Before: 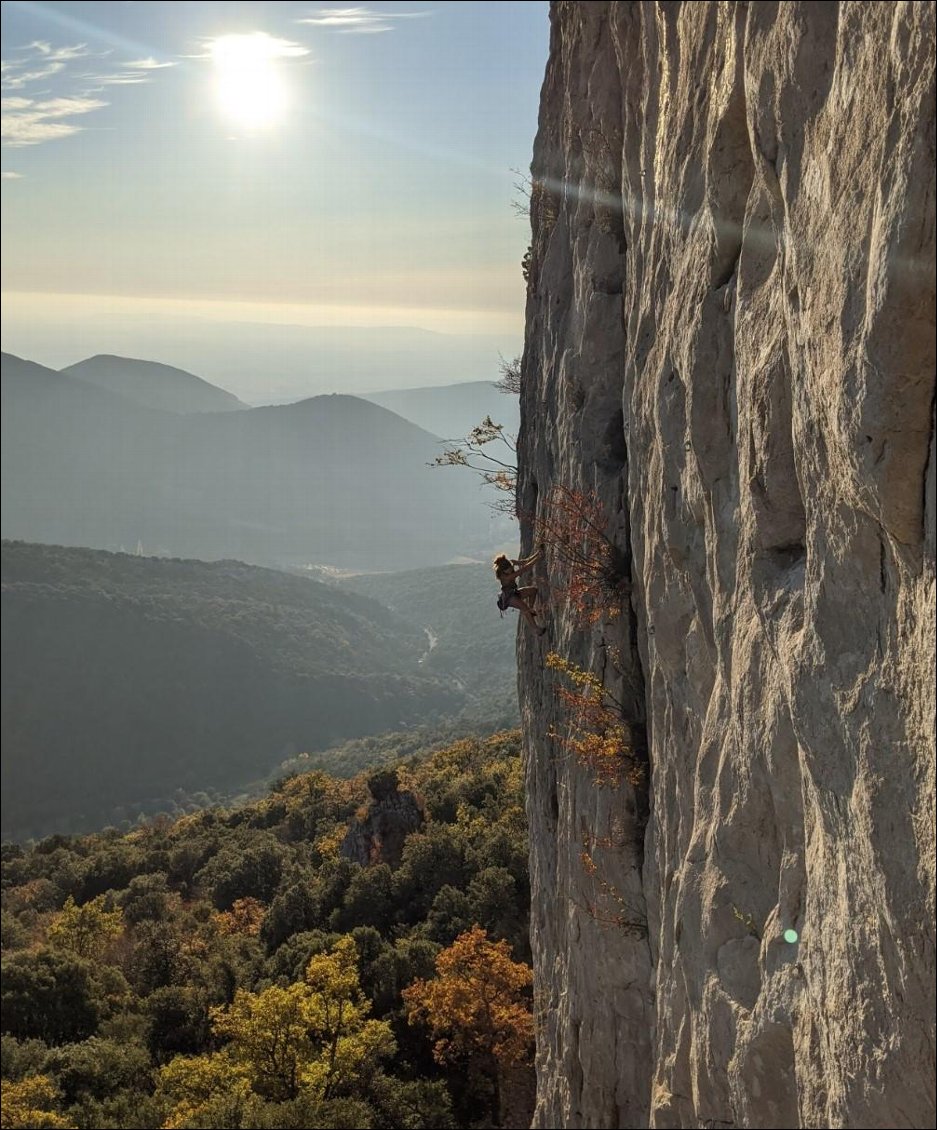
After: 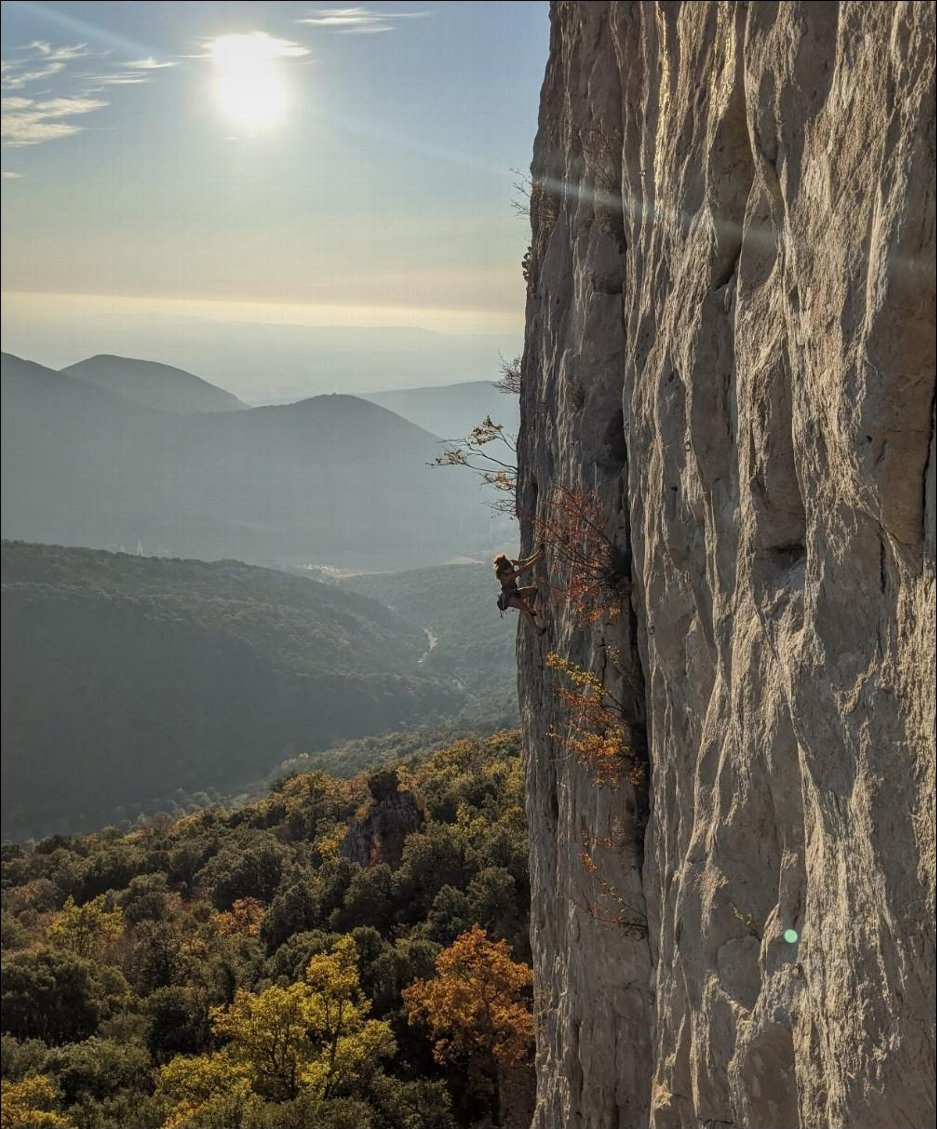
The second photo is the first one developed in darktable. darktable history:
crop: bottom 0.071%
local contrast: detail 110%
